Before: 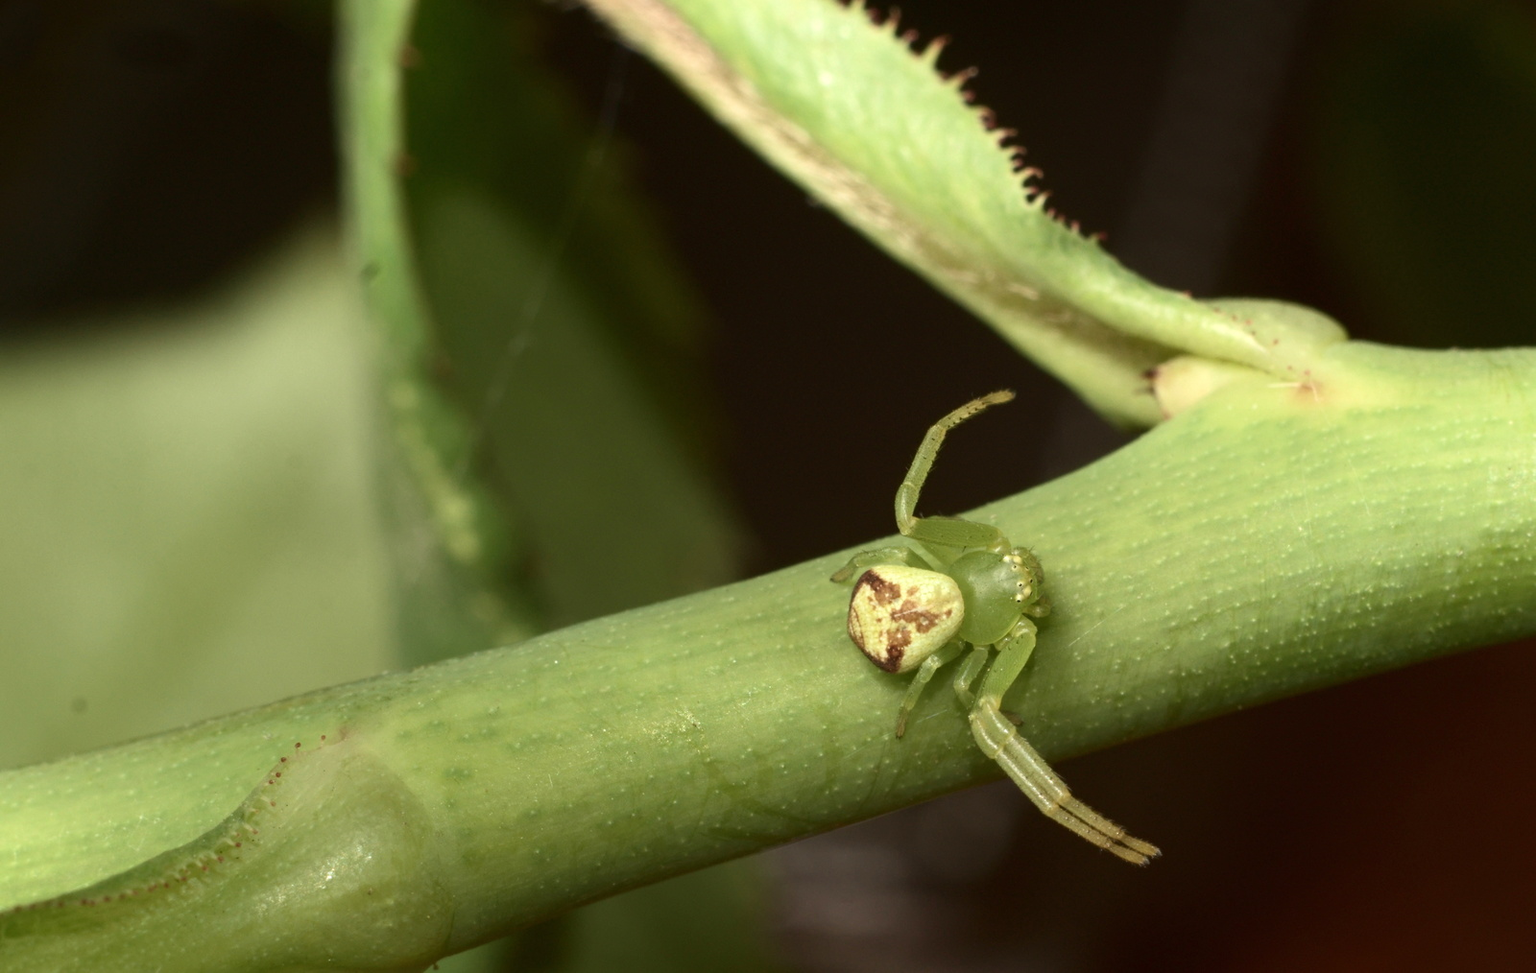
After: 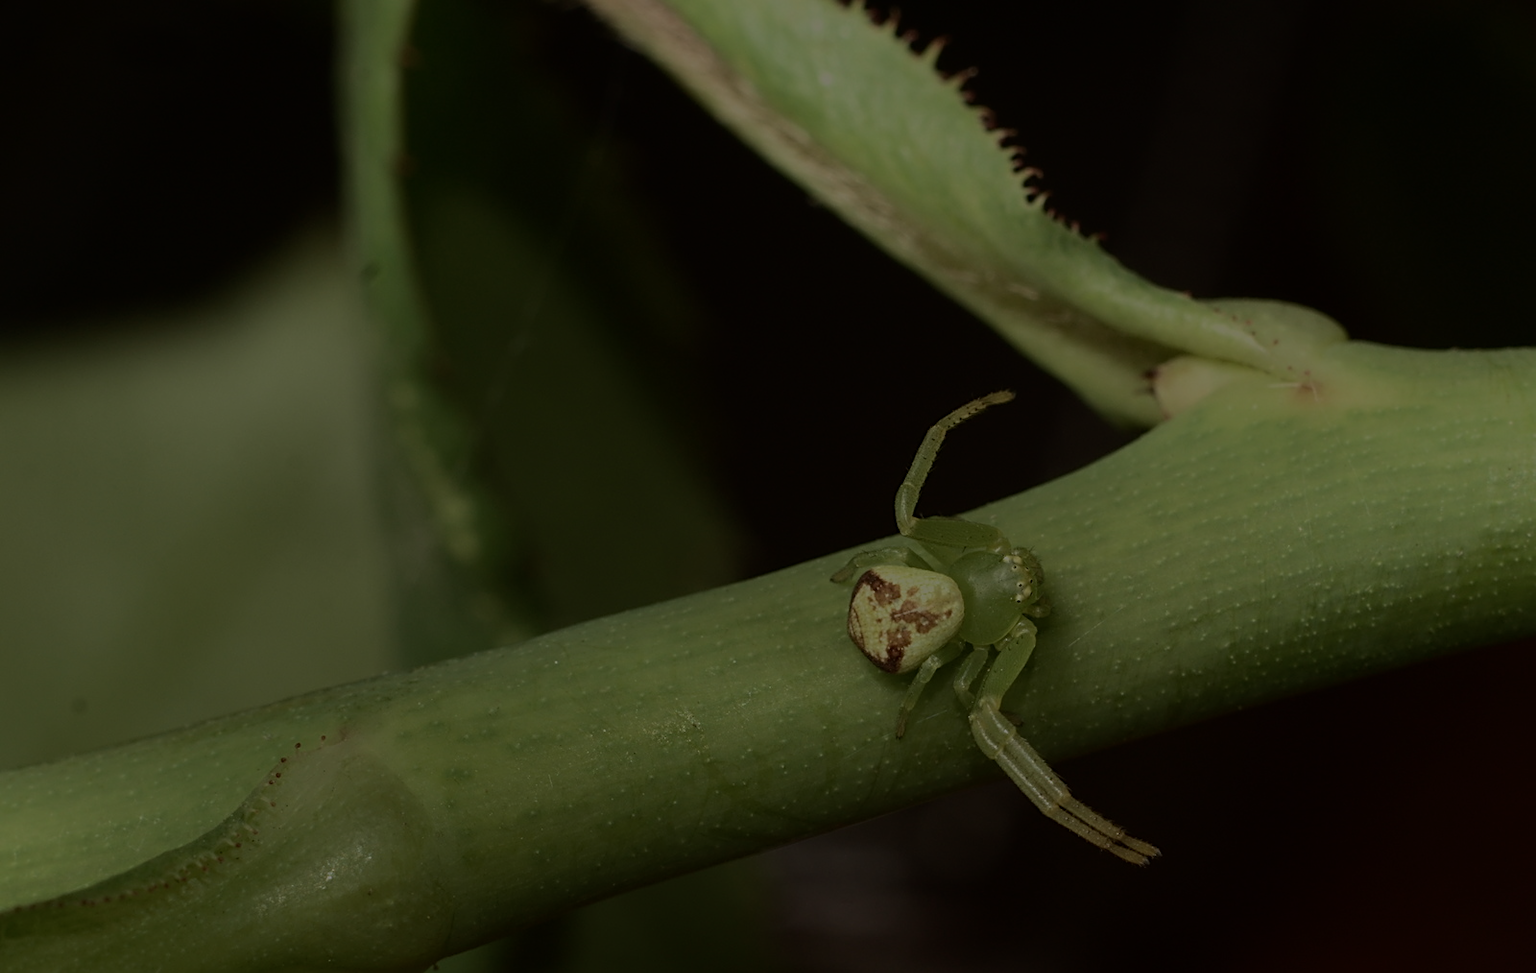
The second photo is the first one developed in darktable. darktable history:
sharpen: on, module defaults
exposure: exposure -2.374 EV, compensate highlight preservation false
